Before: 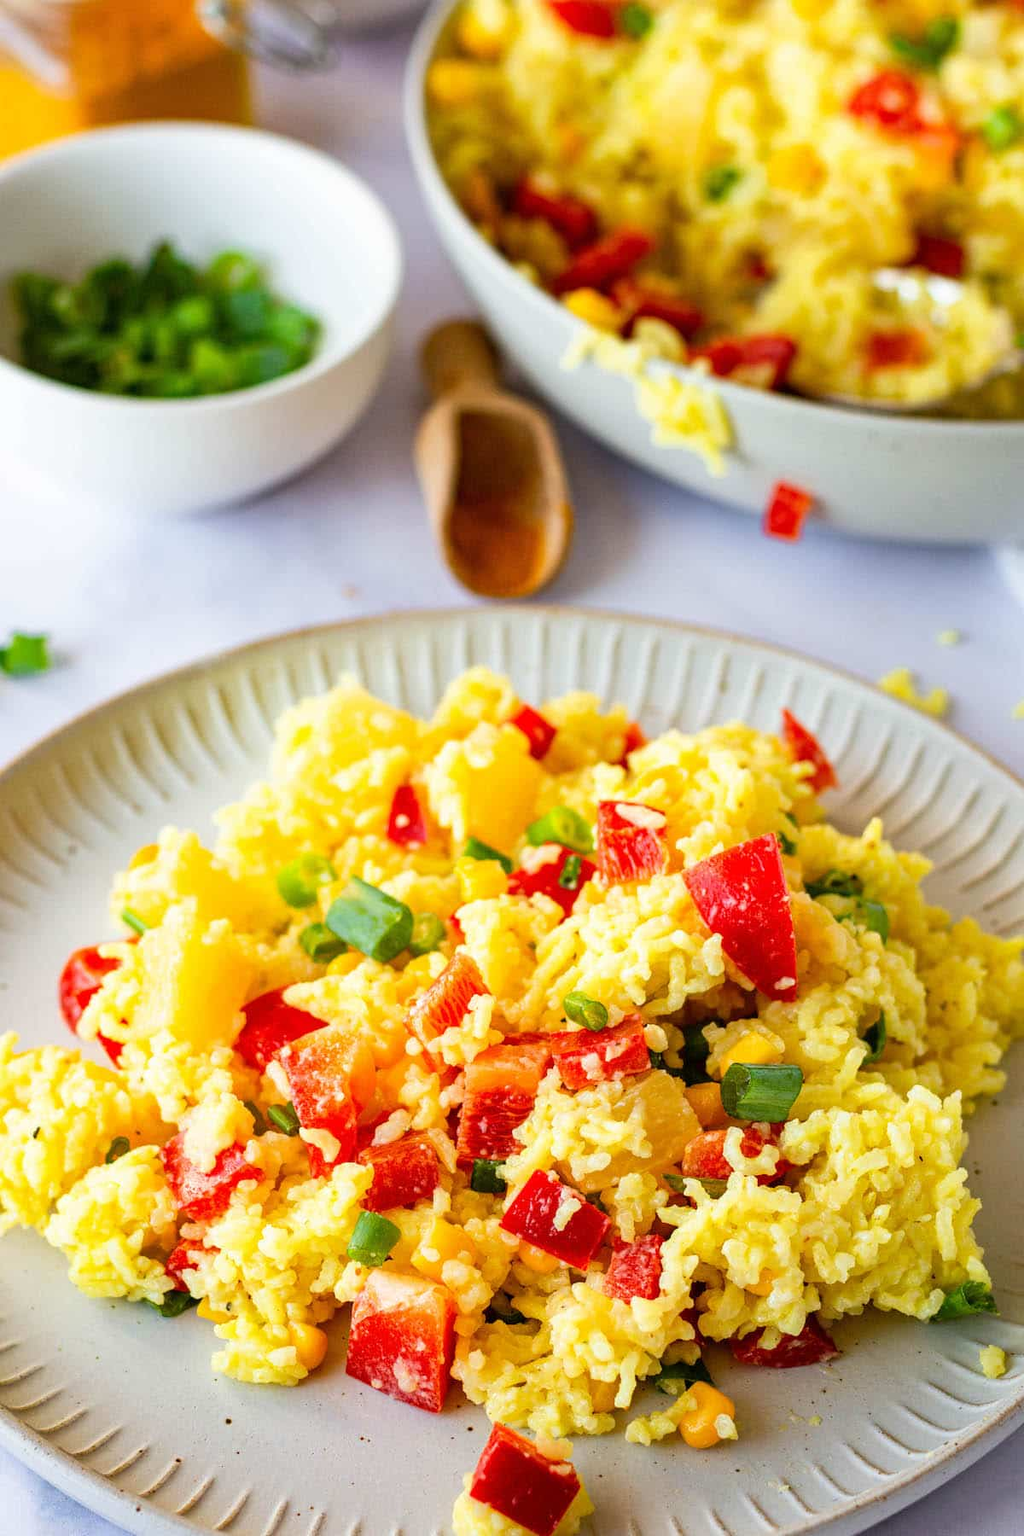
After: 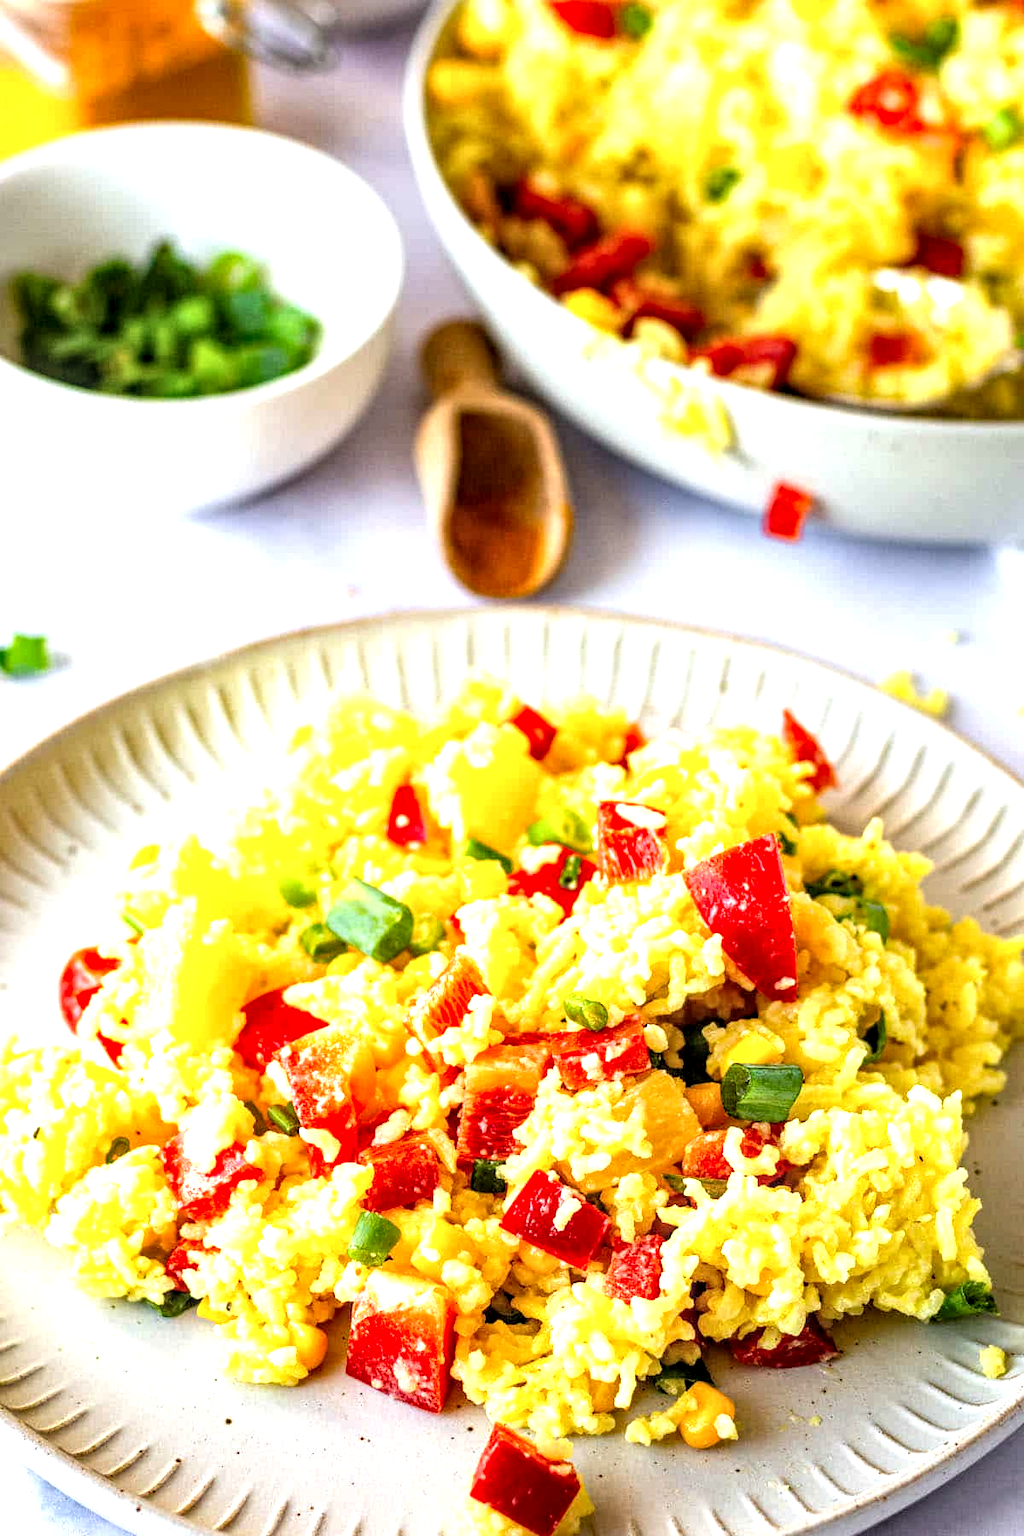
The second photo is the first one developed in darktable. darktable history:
local contrast: detail 150%
tone equalizer: -8 EV -0.718 EV, -7 EV -0.712 EV, -6 EV -0.593 EV, -5 EV -0.401 EV, -3 EV 0.366 EV, -2 EV 0.6 EV, -1 EV 0.688 EV, +0 EV 0.758 EV
